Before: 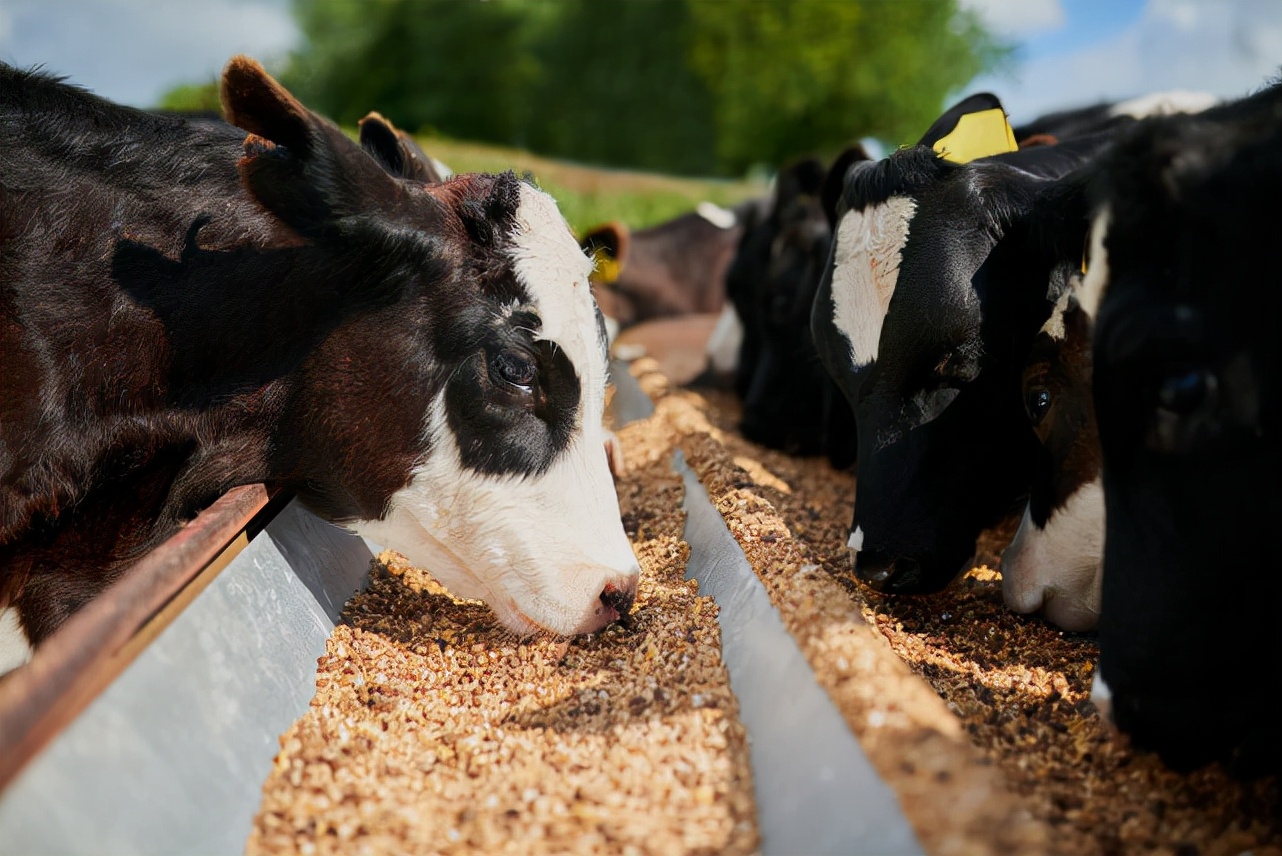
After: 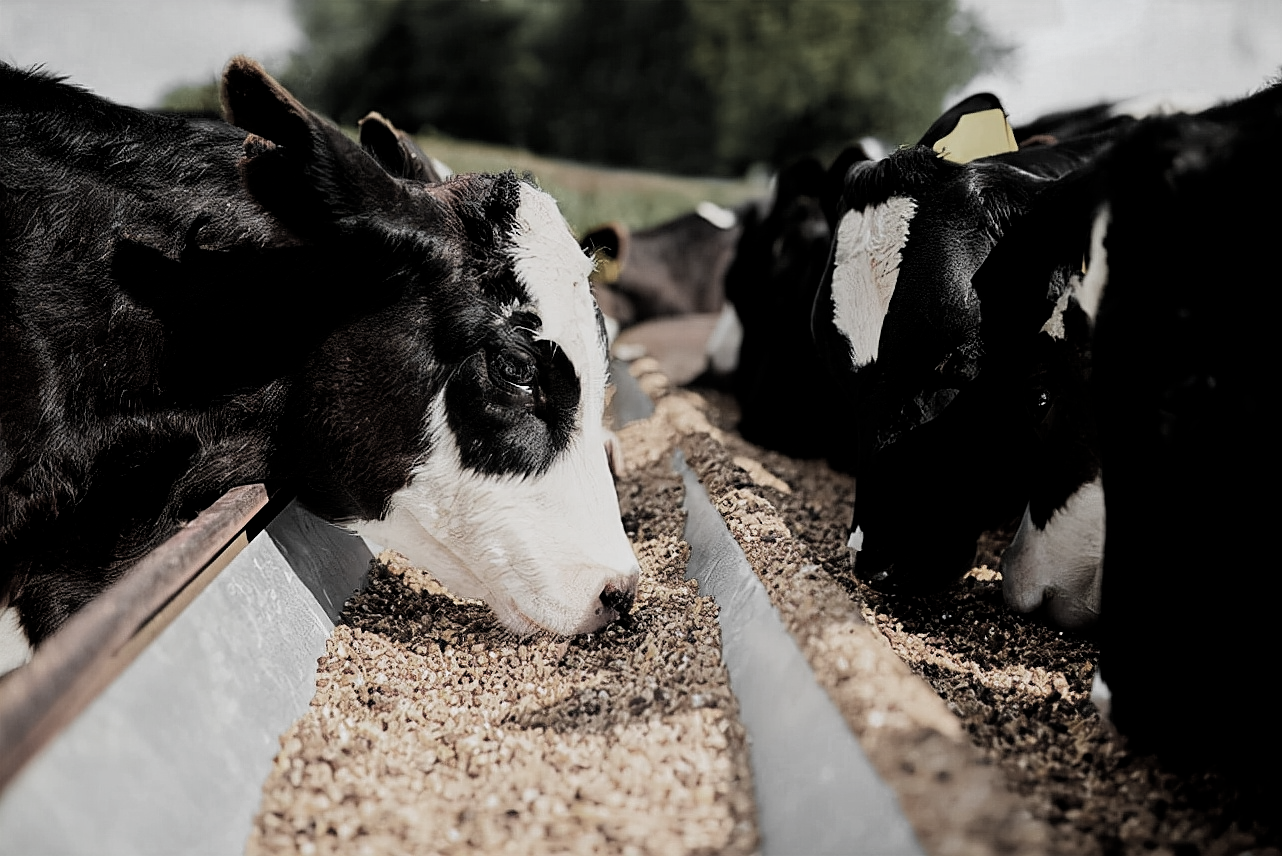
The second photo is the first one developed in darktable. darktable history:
color zones: curves: ch0 [(0, 0.613) (0.01, 0.613) (0.245, 0.448) (0.498, 0.529) (0.642, 0.665) (0.879, 0.777) (0.99, 0.613)]; ch1 [(0, 0.035) (0.121, 0.189) (0.259, 0.197) (0.415, 0.061) (0.589, 0.022) (0.732, 0.022) (0.857, 0.026) (0.991, 0.053)]
sharpen: on, module defaults
filmic rgb: middle gray luminance 12.96%, black relative exposure -10.08 EV, white relative exposure 3.47 EV, target black luminance 0%, hardness 5.76, latitude 45.06%, contrast 1.223, highlights saturation mix 4.54%, shadows ↔ highlights balance 26.94%
